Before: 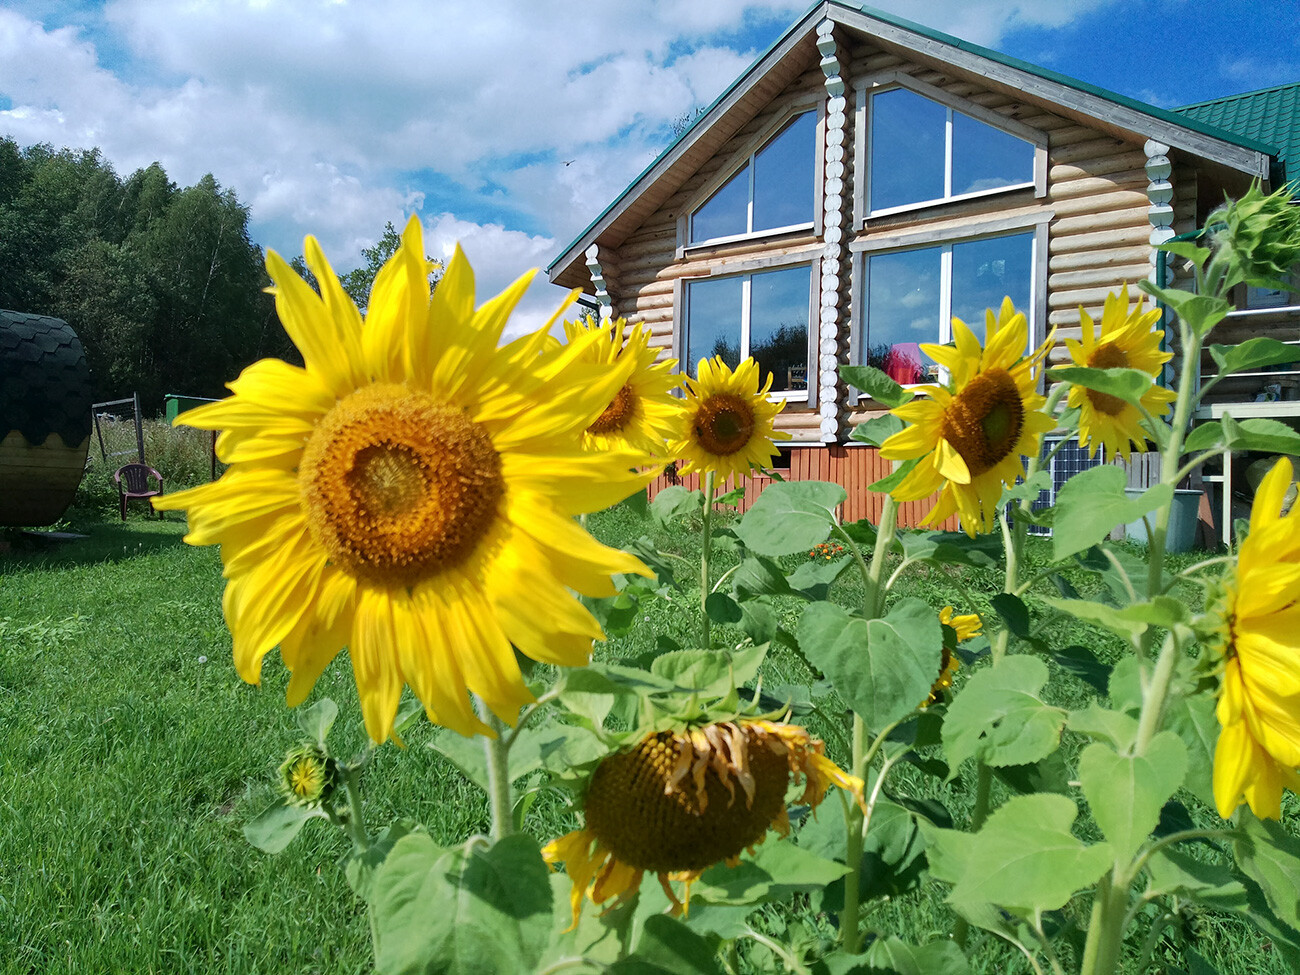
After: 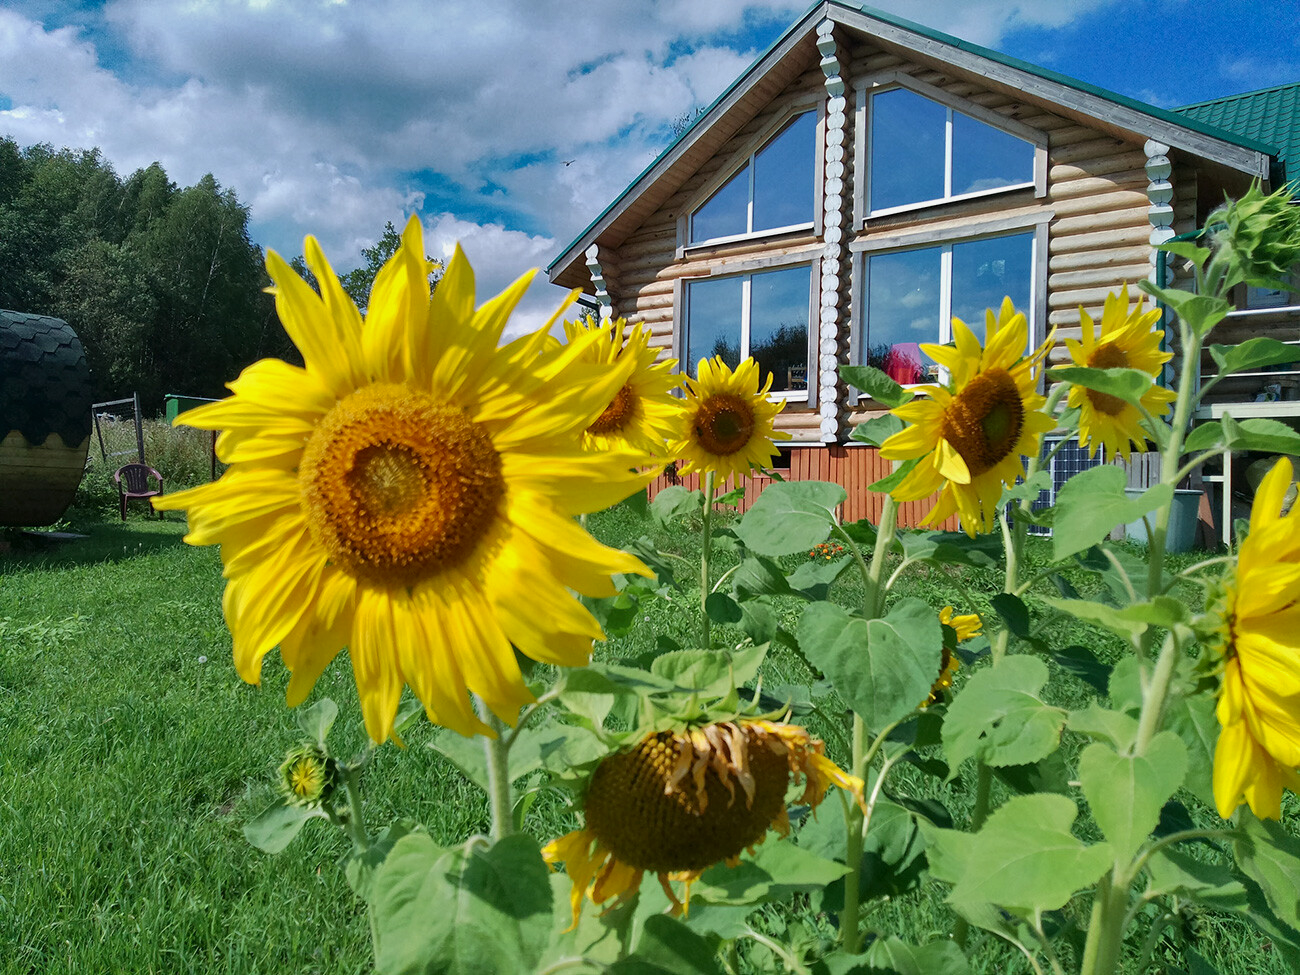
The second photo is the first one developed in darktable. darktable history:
shadows and highlights: white point adjustment -3.69, highlights -63.84, soften with gaussian
